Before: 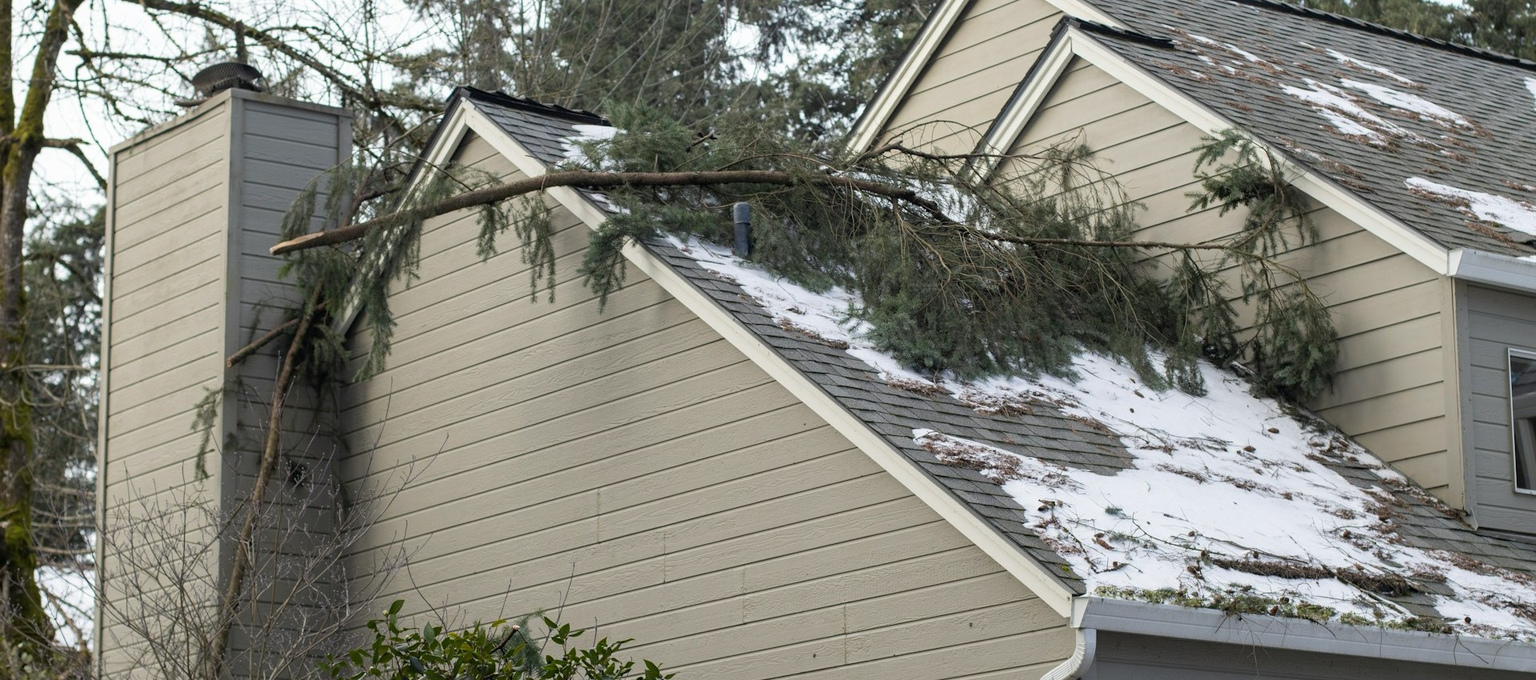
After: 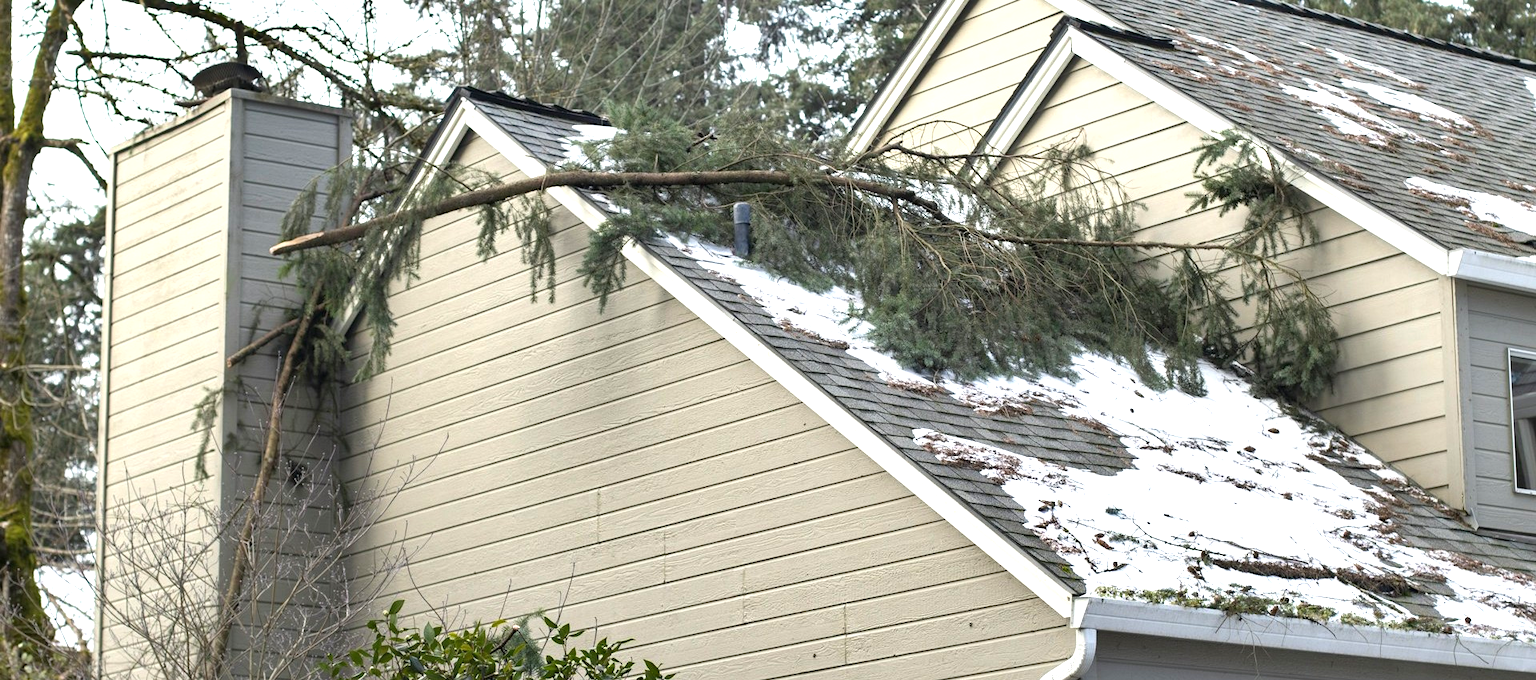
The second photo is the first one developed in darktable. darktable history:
exposure: black level correction 0, exposure 1.021 EV, compensate exposure bias true, compensate highlight preservation false
shadows and highlights: shadows 47.46, highlights -42.97, soften with gaussian
